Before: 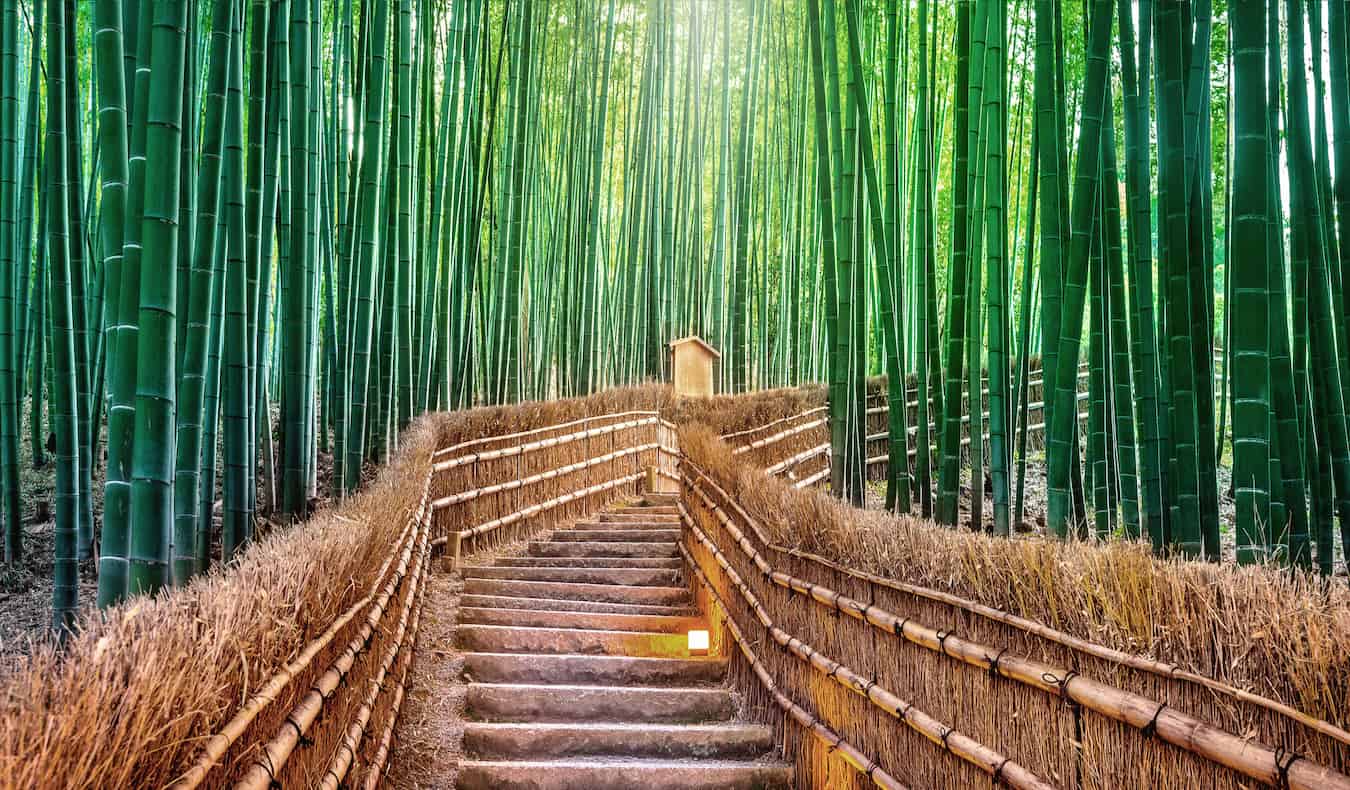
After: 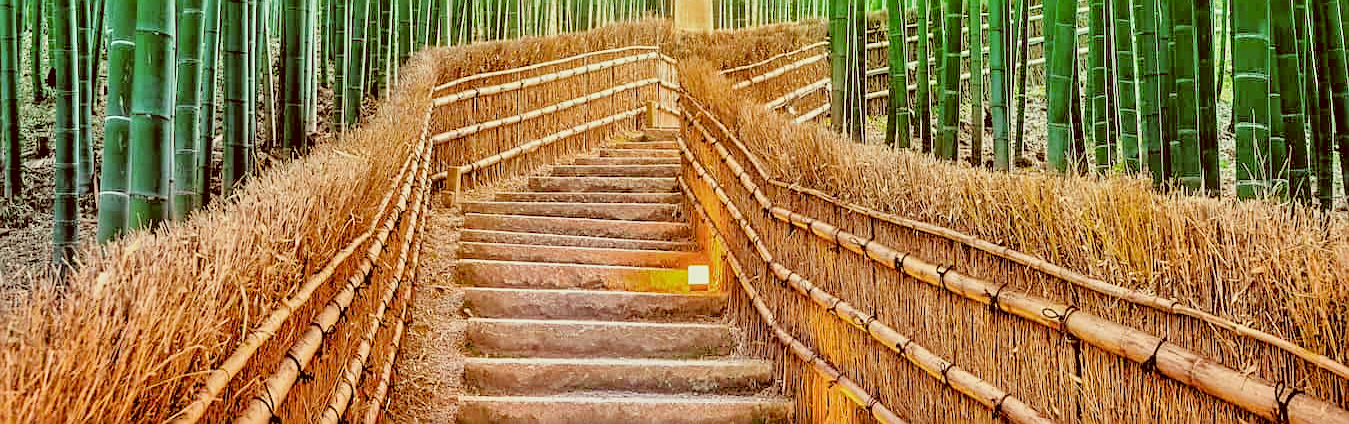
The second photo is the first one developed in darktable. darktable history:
sharpen: on, module defaults
color correction: highlights a* -5.3, highlights b* 9.8, shadows a* 9.8, shadows b* 24.26
filmic rgb: hardness 4.17
exposure: exposure 0.217 EV, compensate highlight preservation false
crop and rotate: top 46.237%
tone equalizer: -7 EV 0.15 EV, -6 EV 0.6 EV, -5 EV 1.15 EV, -4 EV 1.33 EV, -3 EV 1.15 EV, -2 EV 0.6 EV, -1 EV 0.15 EV, mask exposure compensation -0.5 EV
